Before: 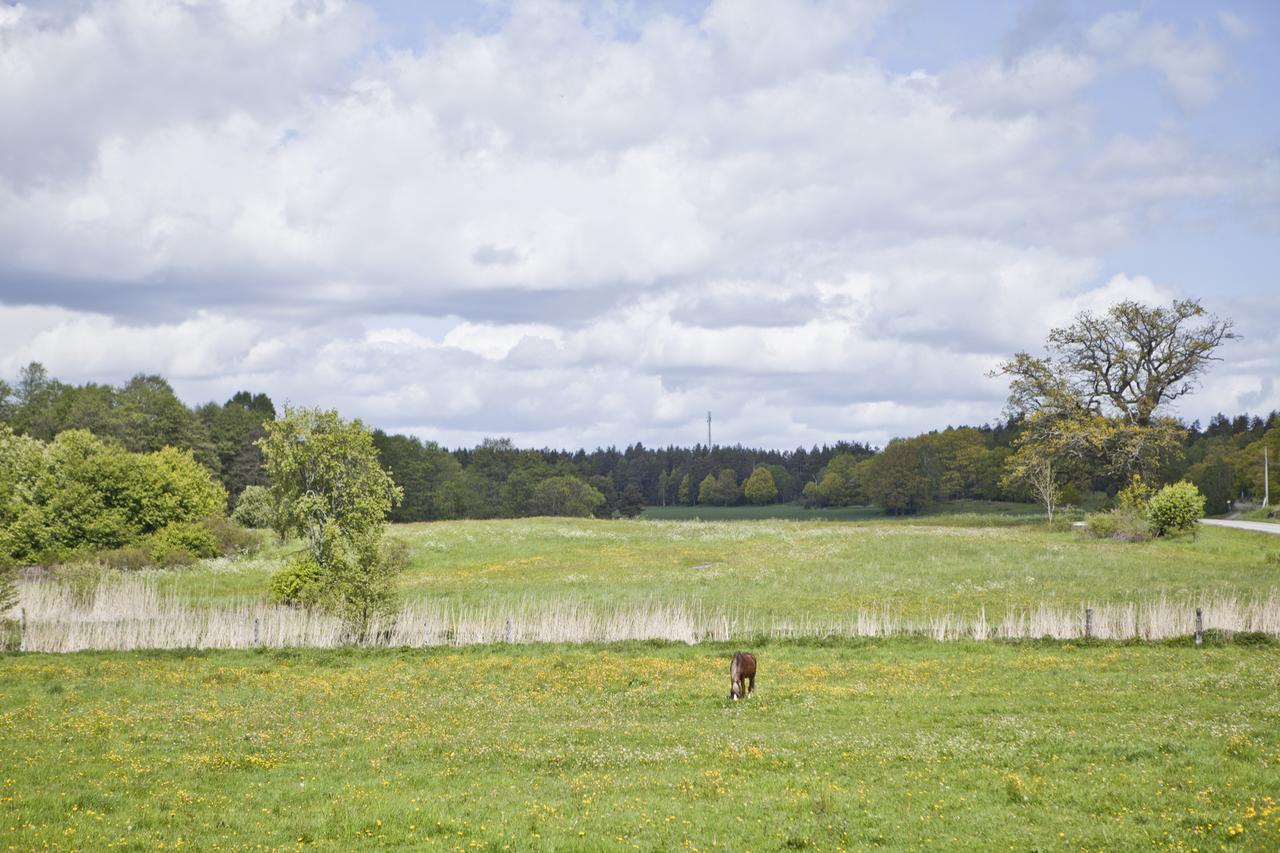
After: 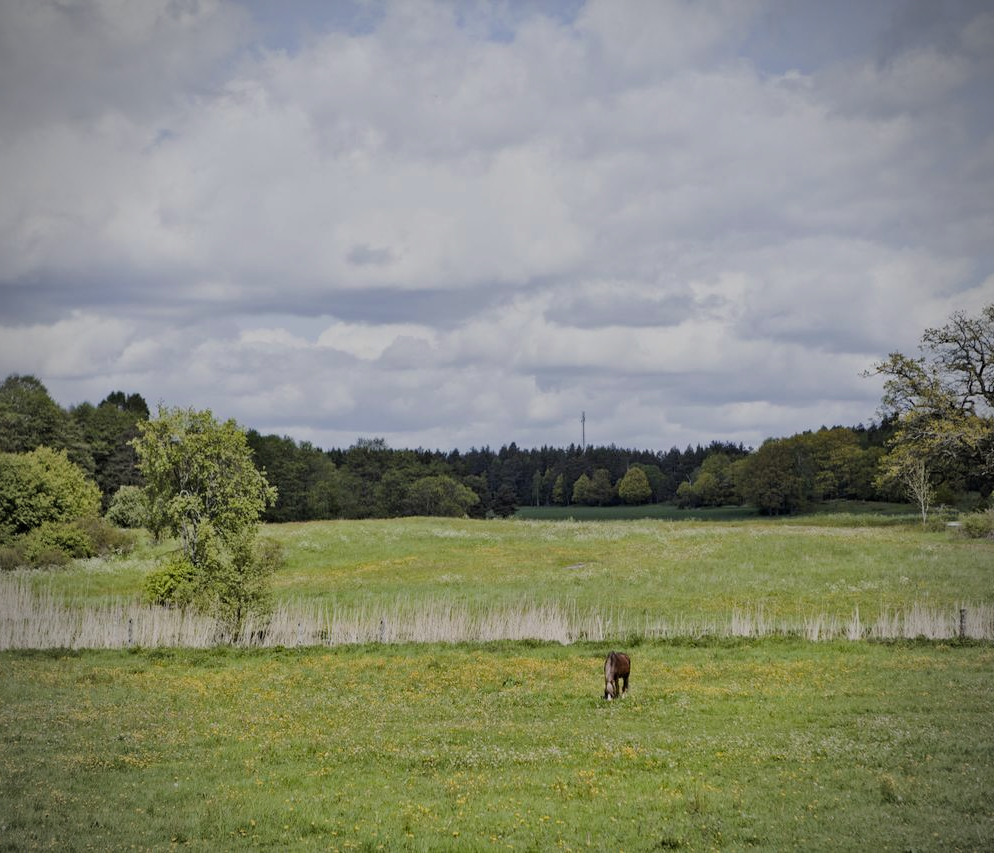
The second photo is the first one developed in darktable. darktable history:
crop: left 9.859%, right 12.47%
vignetting: on, module defaults
haze removal: strength 0.277, distance 0.256, compatibility mode true
filmic rgb: middle gray luminance 29.01%, black relative exposure -10.35 EV, white relative exposure 5.47 EV, target black luminance 0%, hardness 3.94, latitude 2.29%, contrast 1.119, highlights saturation mix 4.44%, shadows ↔ highlights balance 14.57%, add noise in highlights 0, preserve chrominance max RGB, color science v3 (2019), use custom middle-gray values true, contrast in highlights soft
tone equalizer: edges refinement/feathering 500, mask exposure compensation -1.57 EV, preserve details no
